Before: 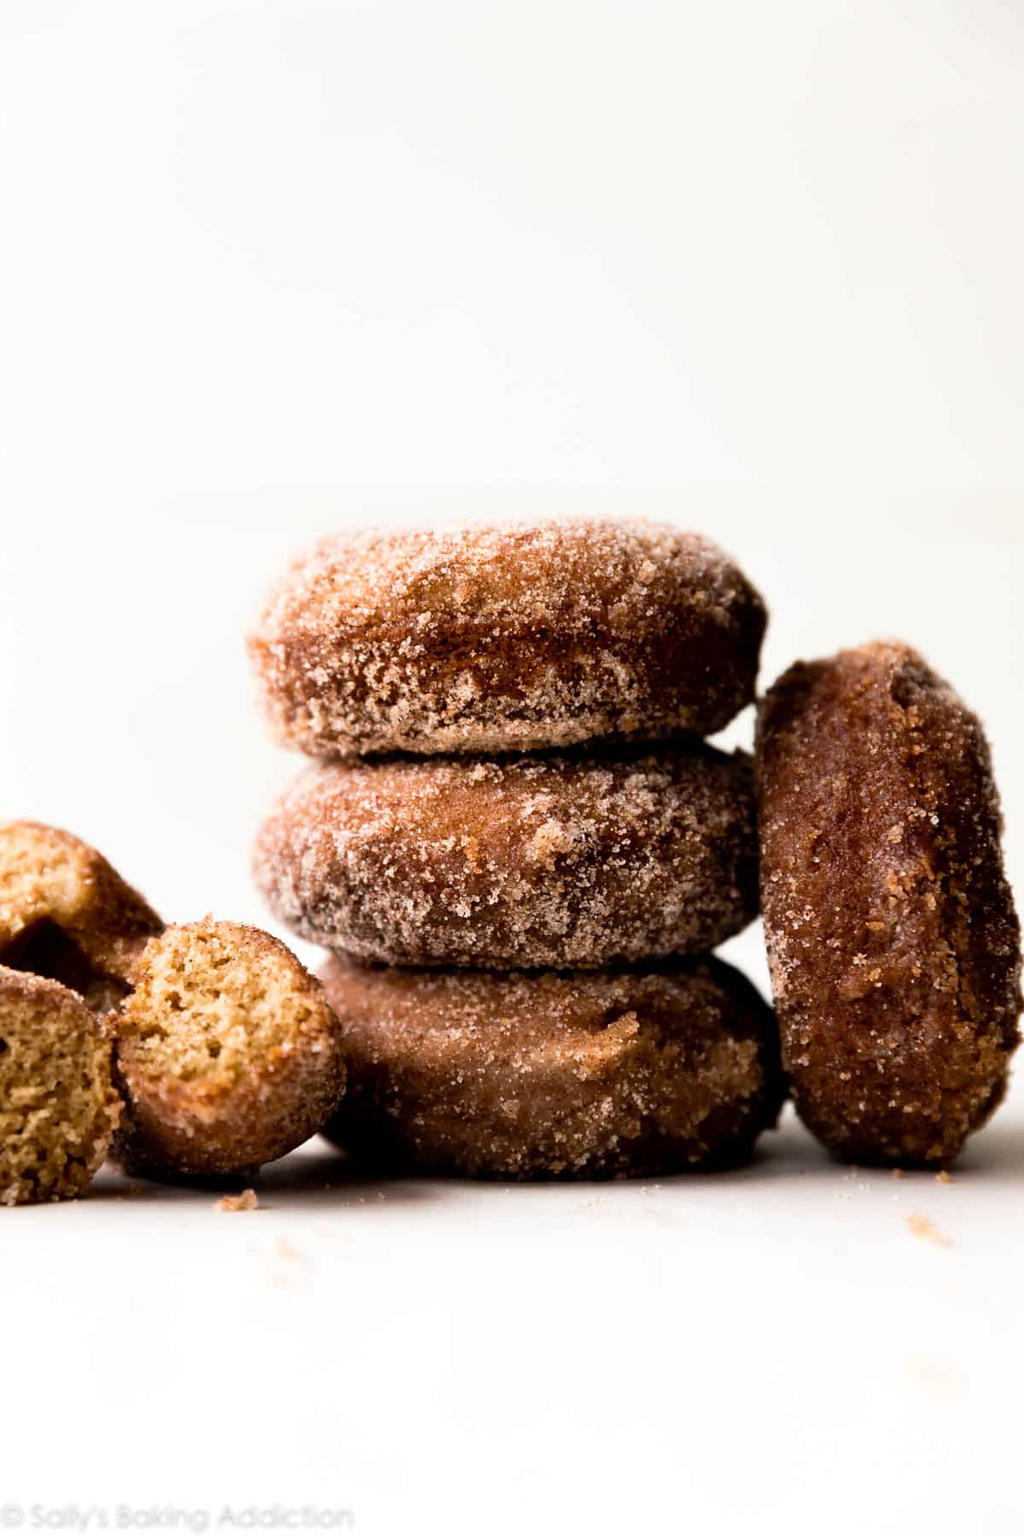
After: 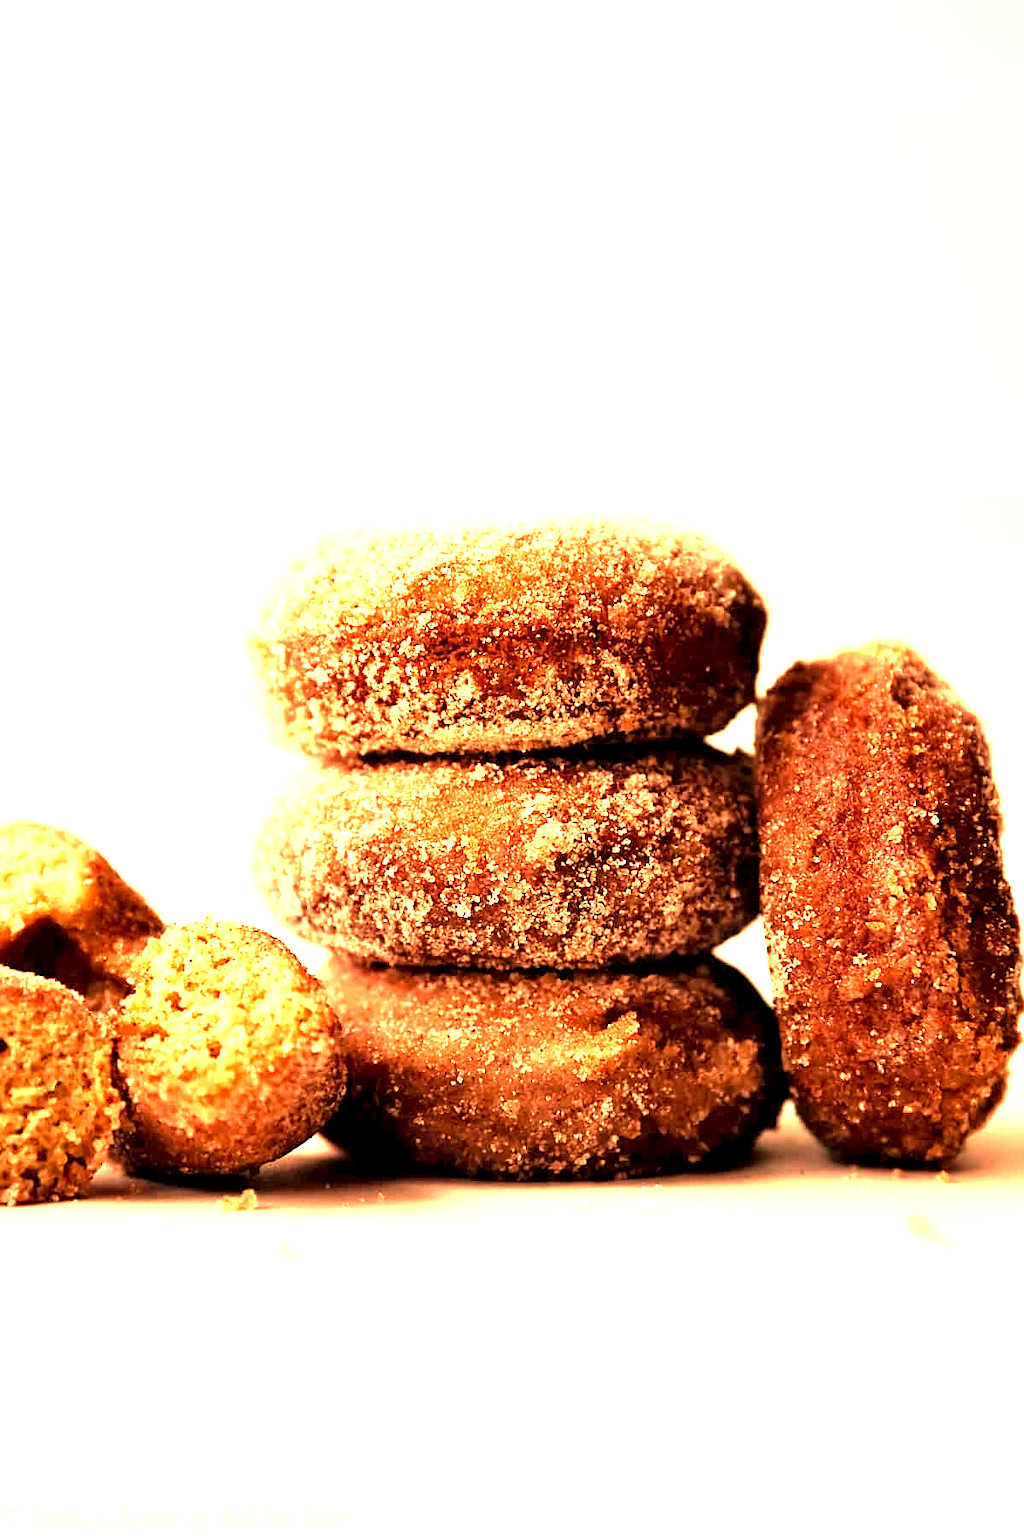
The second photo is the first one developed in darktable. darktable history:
white balance: red 1.467, blue 0.684
exposure: black level correction 0.001, exposure 1.398 EV, compensate exposure bias true, compensate highlight preservation false
sharpen: on, module defaults
